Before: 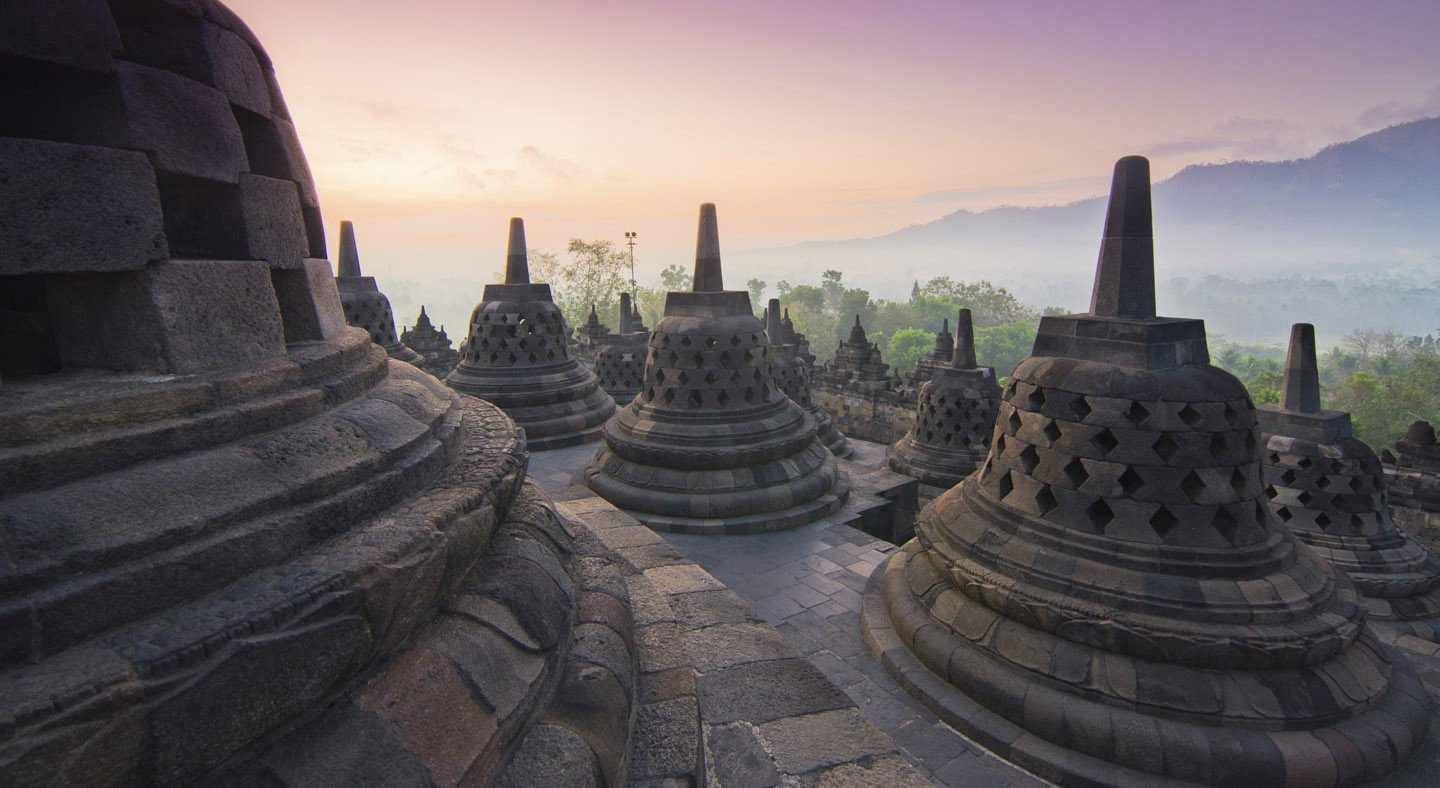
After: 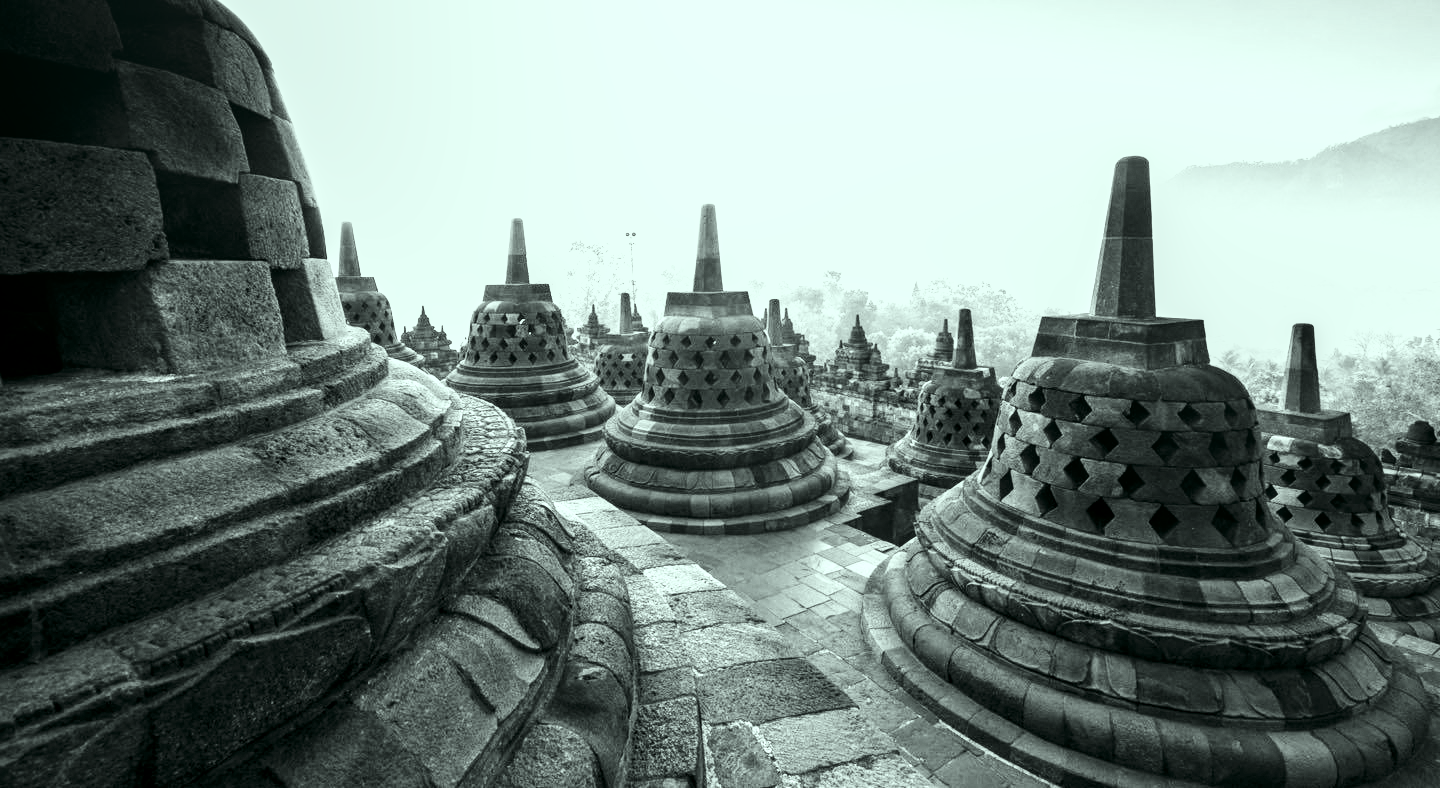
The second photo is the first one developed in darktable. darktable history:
filmic rgb: middle gray luminance 8.86%, black relative exposure -6.25 EV, white relative exposure 2.71 EV, threshold 5.96 EV, target black luminance 0%, hardness 4.75, latitude 74%, contrast 1.339, shadows ↔ highlights balance 9.93%, add noise in highlights 0.002, preserve chrominance no, color science v3 (2019), use custom middle-gray values true, contrast in highlights soft, enable highlight reconstruction true
contrast brightness saturation: contrast 0.195, brightness -0.109, saturation 0.206
exposure: exposure 0.508 EV, compensate highlight preservation false
color correction: highlights a* -7.34, highlights b* 0.966, shadows a* -3.11, saturation 1.38
local contrast: on, module defaults
color balance rgb: shadows lift › luminance 0.915%, shadows lift › chroma 0.232%, shadows lift › hue 20.41°, linear chroma grading › shadows 31.757%, linear chroma grading › global chroma -2.013%, linear chroma grading › mid-tones 4.231%, perceptual saturation grading › global saturation -3.137%, perceptual saturation grading › shadows -2.527%, global vibrance 20%
color calibration: output gray [0.714, 0.278, 0, 0], illuminant custom, x 0.364, y 0.385, temperature 4523.88 K
